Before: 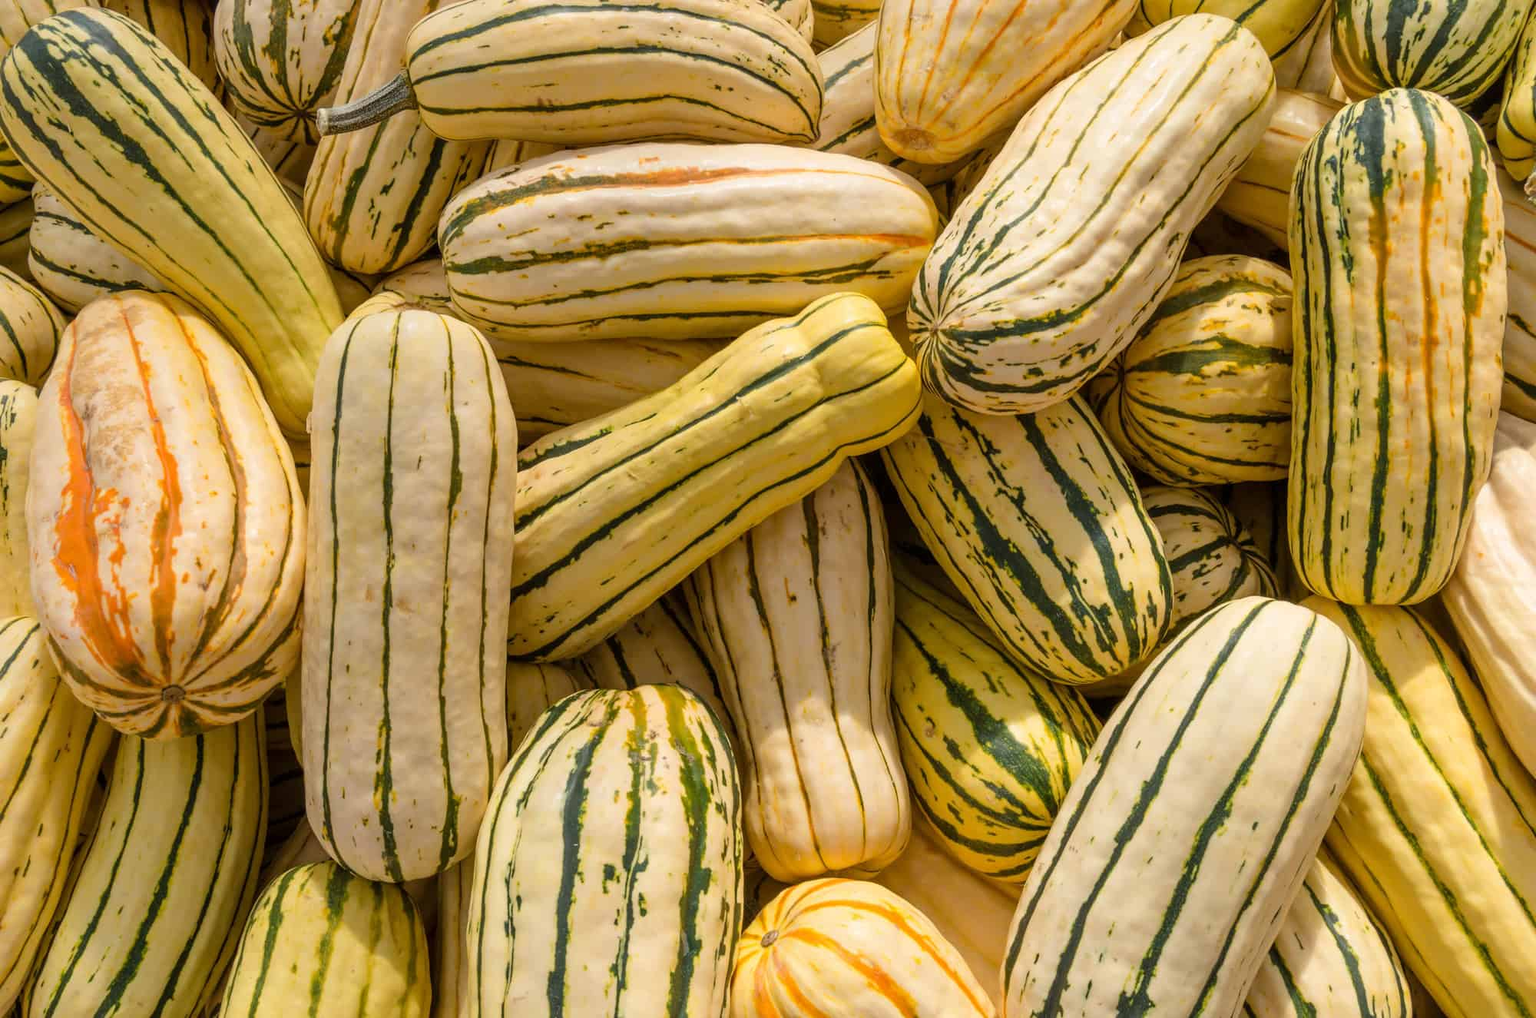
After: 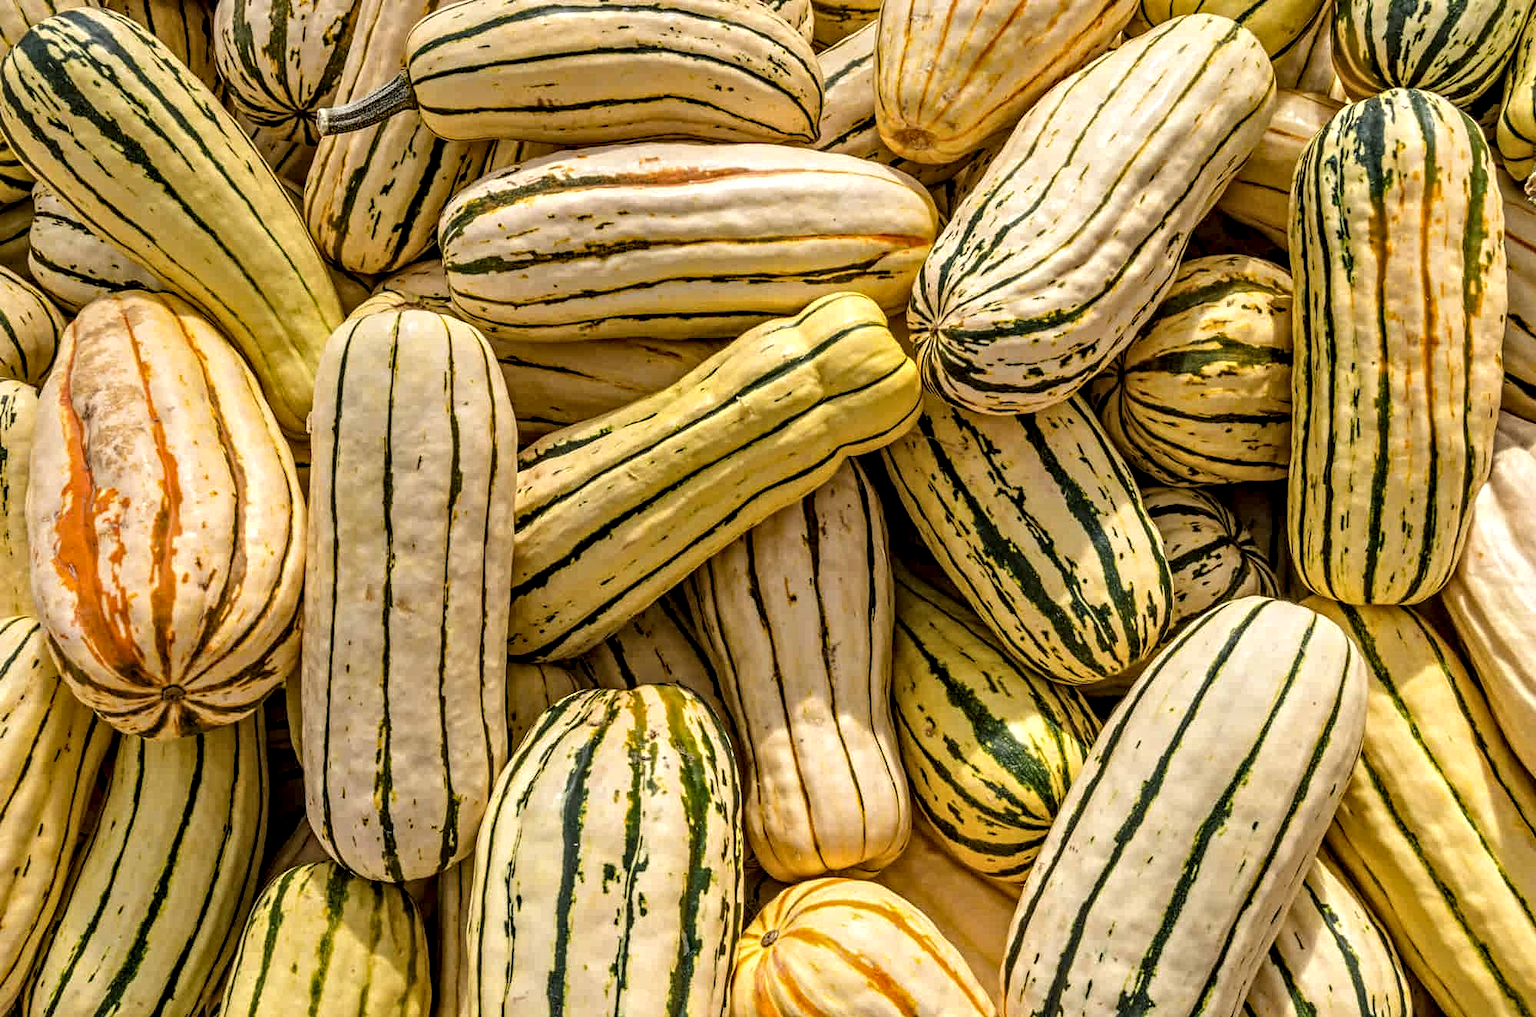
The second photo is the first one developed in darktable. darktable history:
local contrast: on, module defaults
contrast equalizer: octaves 7, y [[0.5, 0.542, 0.583, 0.625, 0.667, 0.708], [0.5 ×6], [0.5 ×6], [0 ×6], [0 ×6]]
